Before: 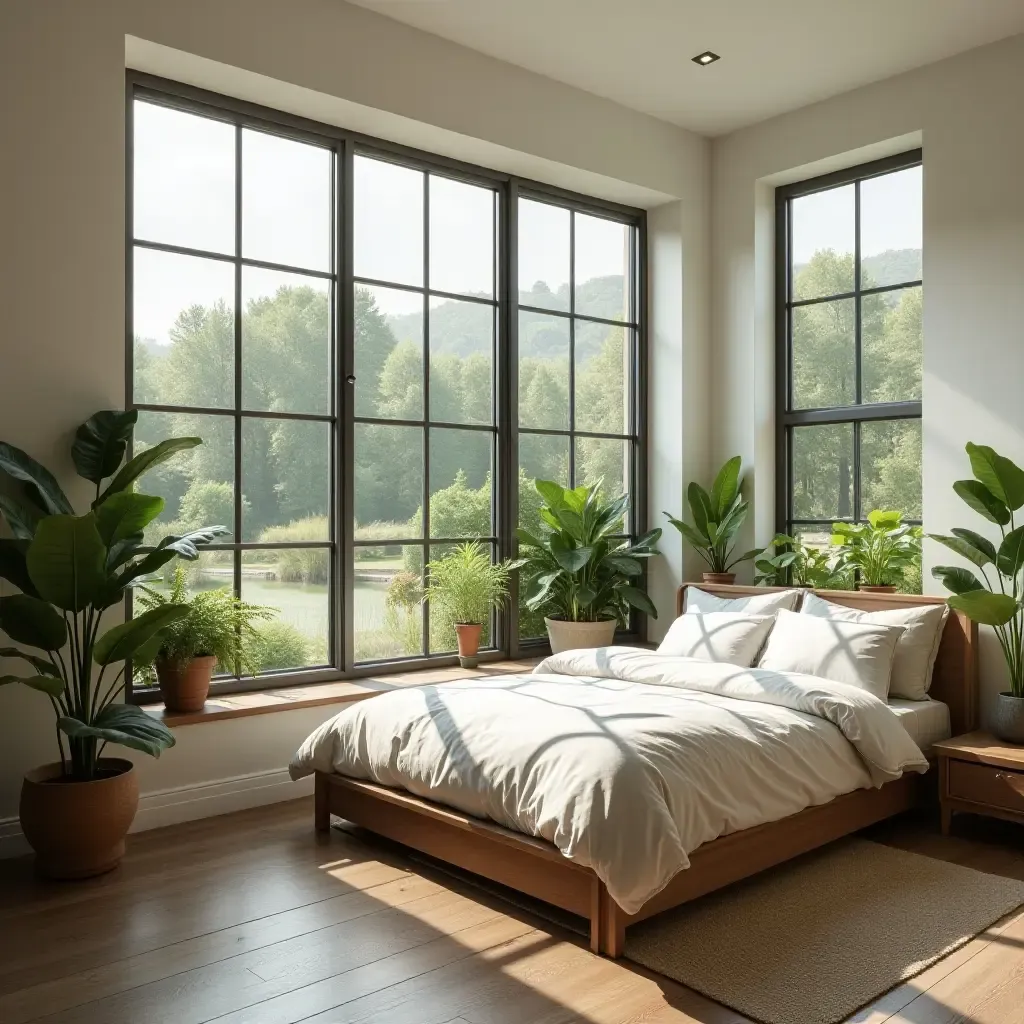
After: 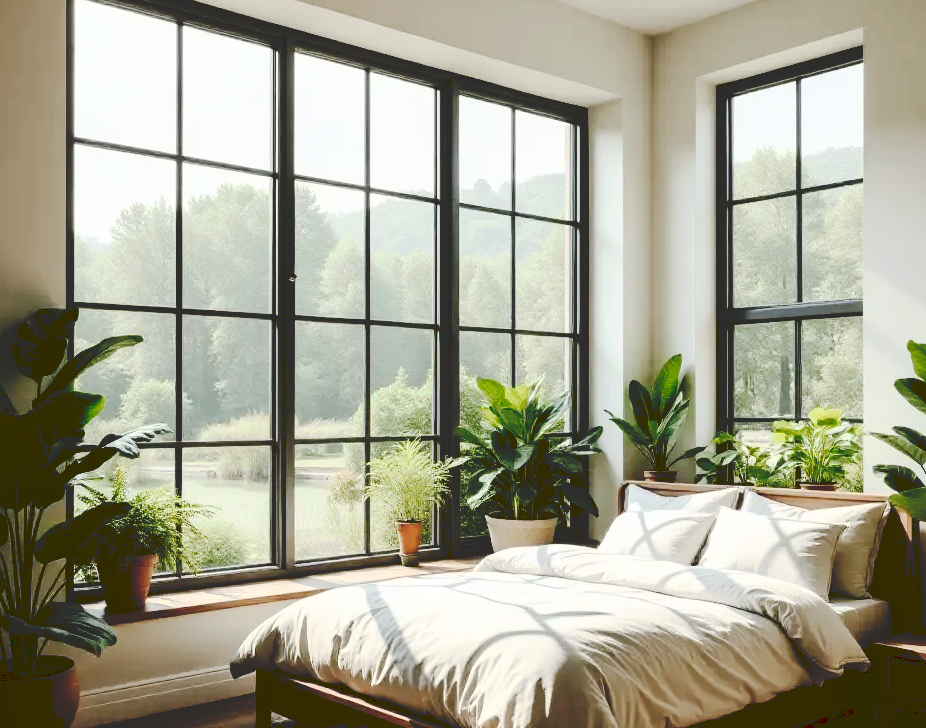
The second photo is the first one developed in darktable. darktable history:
tone curve: curves: ch0 [(0, 0) (0.003, 0.169) (0.011, 0.169) (0.025, 0.169) (0.044, 0.173) (0.069, 0.178) (0.1, 0.183) (0.136, 0.185) (0.177, 0.197) (0.224, 0.227) (0.277, 0.292) (0.335, 0.391) (0.399, 0.491) (0.468, 0.592) (0.543, 0.672) (0.623, 0.734) (0.709, 0.785) (0.801, 0.844) (0.898, 0.893) (1, 1)], preserve colors none
contrast brightness saturation: contrast 0.276
crop: left 5.766%, top 9.965%, right 3.771%, bottom 18.931%
